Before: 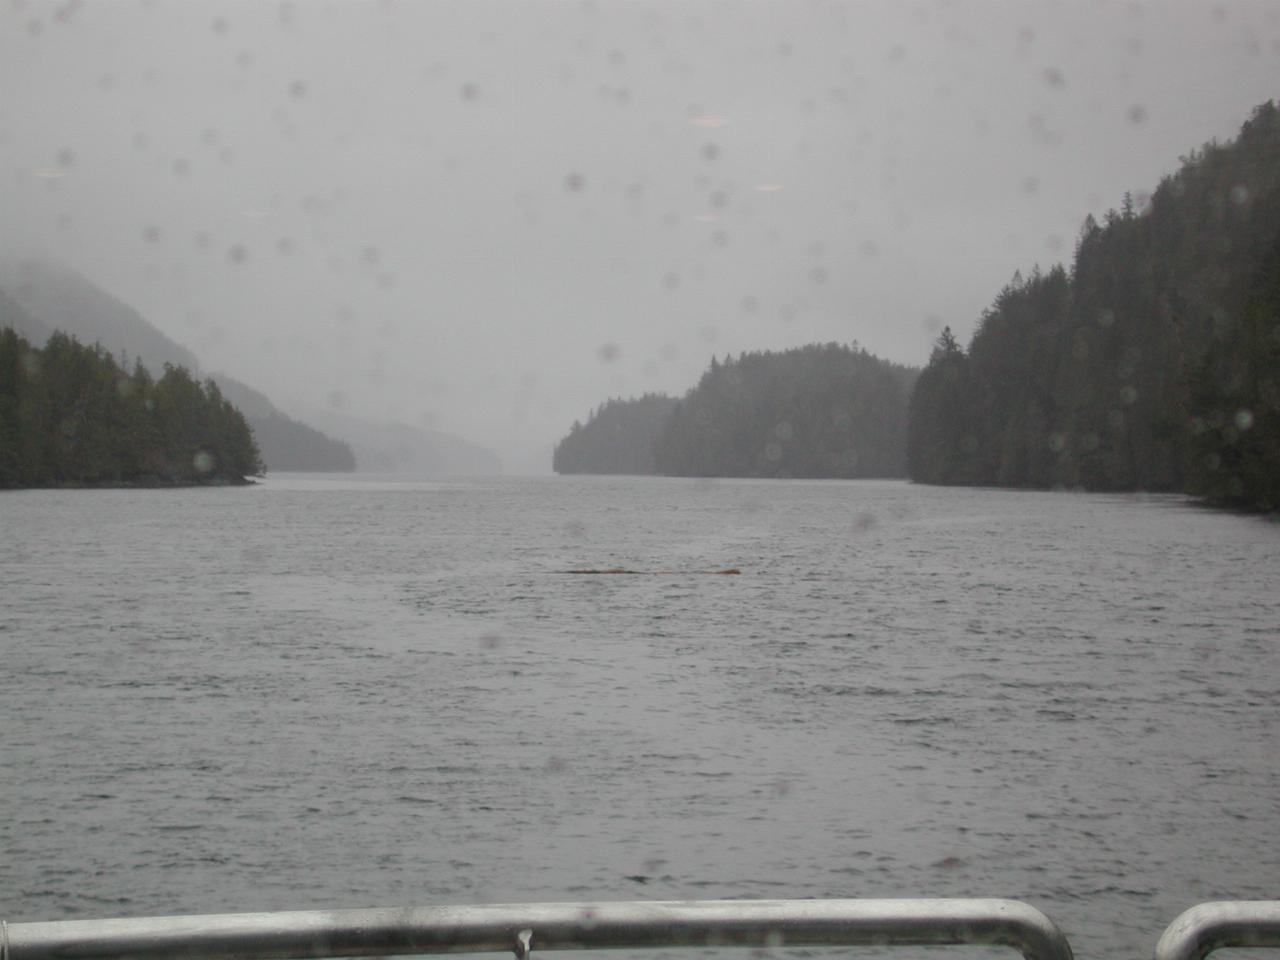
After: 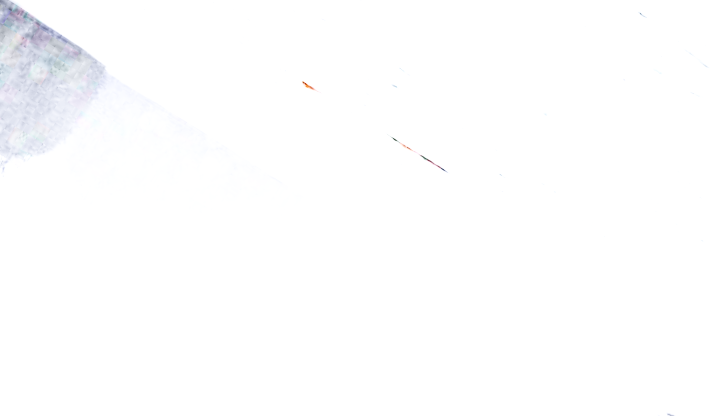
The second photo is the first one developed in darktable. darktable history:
color calibration: illuminant as shot in camera, x 0.358, y 0.373, temperature 4628.91 K
contrast equalizer: octaves 7, y [[0.6 ×6], [0.55 ×6], [0 ×6], [0 ×6], [0 ×6]]
tone equalizer: -8 EV -0.76 EV, -7 EV -0.696 EV, -6 EV -0.634 EV, -5 EV -0.413 EV, -3 EV 0.377 EV, -2 EV 0.6 EV, -1 EV 0.686 EV, +0 EV 0.771 EV
base curve: curves: ch0 [(0, 0.003) (0.001, 0.002) (0.006, 0.004) (0.02, 0.022) (0.048, 0.086) (0.094, 0.234) (0.162, 0.431) (0.258, 0.629) (0.385, 0.8) (0.548, 0.918) (0.751, 0.988) (1, 1)], preserve colors none
color balance rgb: global offset › luminance -1.436%, perceptual saturation grading › global saturation 45.052%, perceptual saturation grading › highlights -25.517%, perceptual saturation grading › shadows 49.272%, perceptual brilliance grading › global brilliance 30.049%, perceptual brilliance grading › highlights 12.395%, perceptual brilliance grading › mid-tones 24.642%, global vibrance -24.892%
exposure: black level correction 0.001, exposure 0.958 EV, compensate highlight preservation false
crop and rotate: angle 148.27°, left 9.128%, top 15.625%, right 4.574%, bottom 17.126%
tone curve: curves: ch0 [(0, 0) (0.004, 0.002) (0.02, 0.013) (0.218, 0.218) (0.664, 0.718) (0.832, 0.873) (1, 1)], color space Lab, independent channels
